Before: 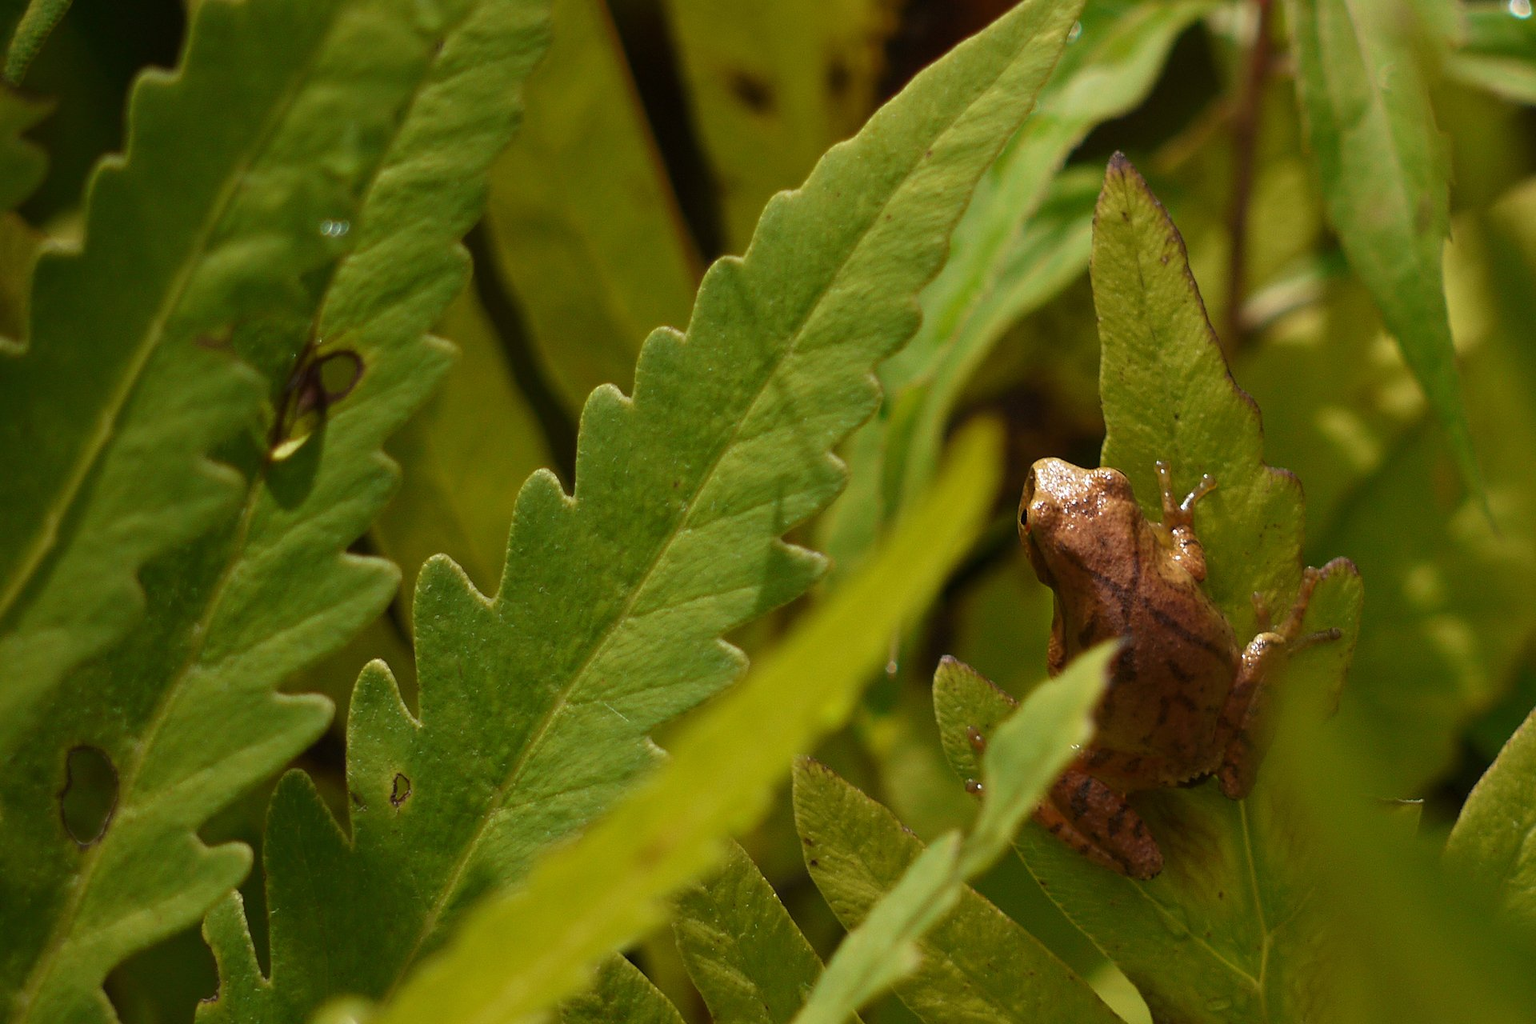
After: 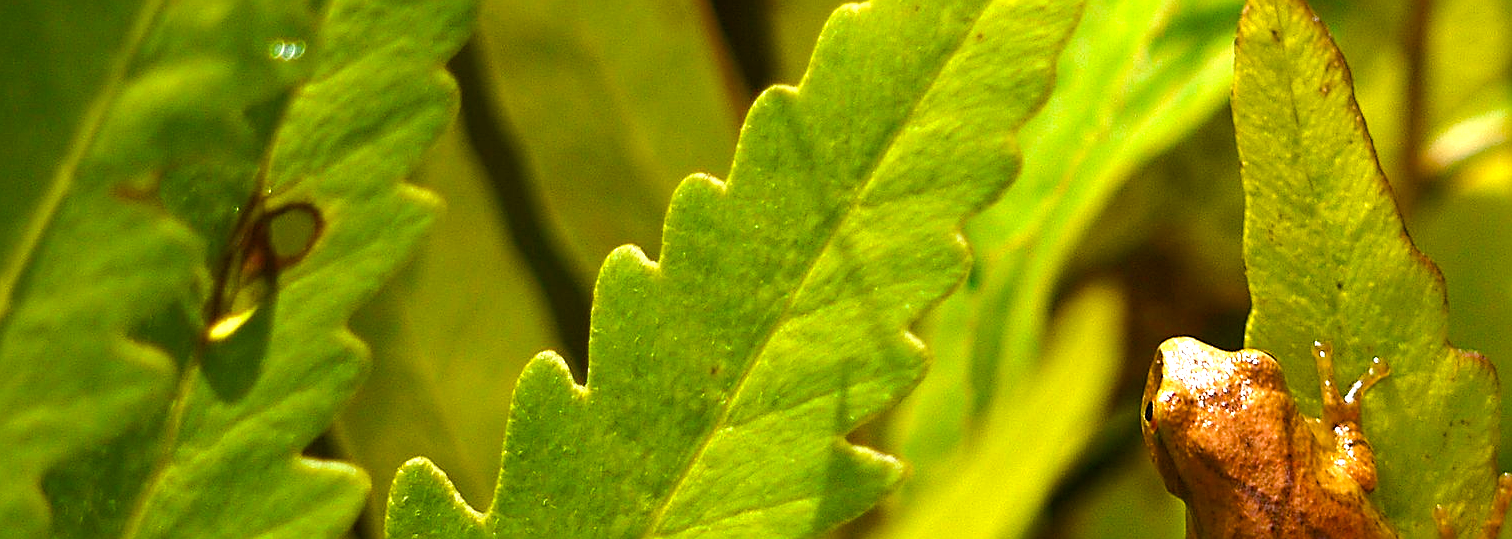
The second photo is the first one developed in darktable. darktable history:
crop: left 6.829%, top 18.363%, right 14.389%, bottom 39.484%
sharpen: on, module defaults
color balance rgb: linear chroma grading › global chroma 14.919%, perceptual saturation grading › global saturation 20%, perceptual saturation grading › highlights -13.946%, perceptual saturation grading › shadows 50.074%, perceptual brilliance grading › highlights 9.431%, perceptual brilliance grading › mid-tones 4.964%
exposure: black level correction 0, exposure 1.001 EV, compensate highlight preservation false
